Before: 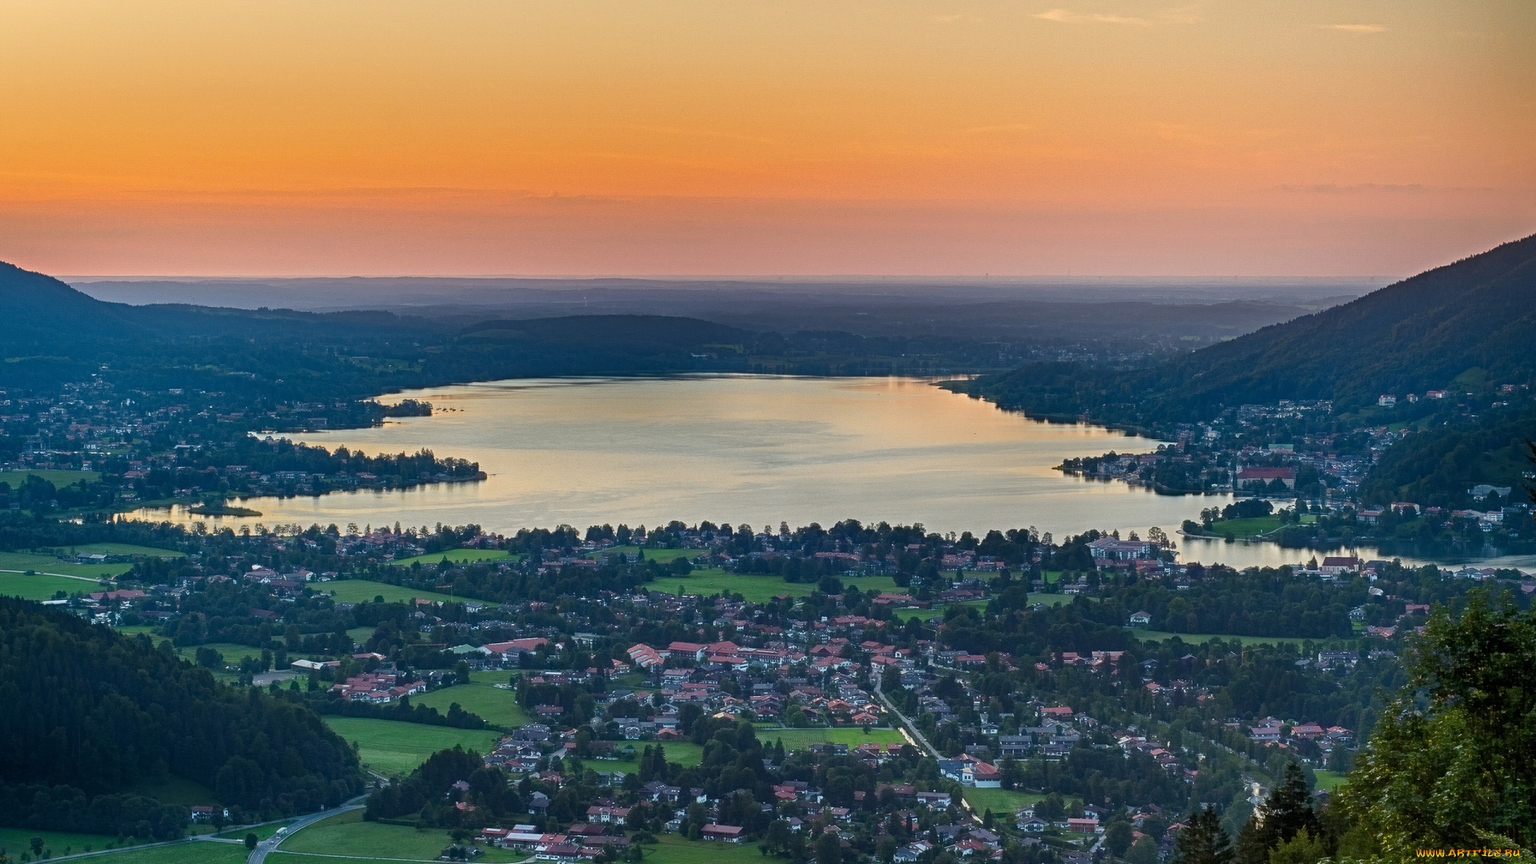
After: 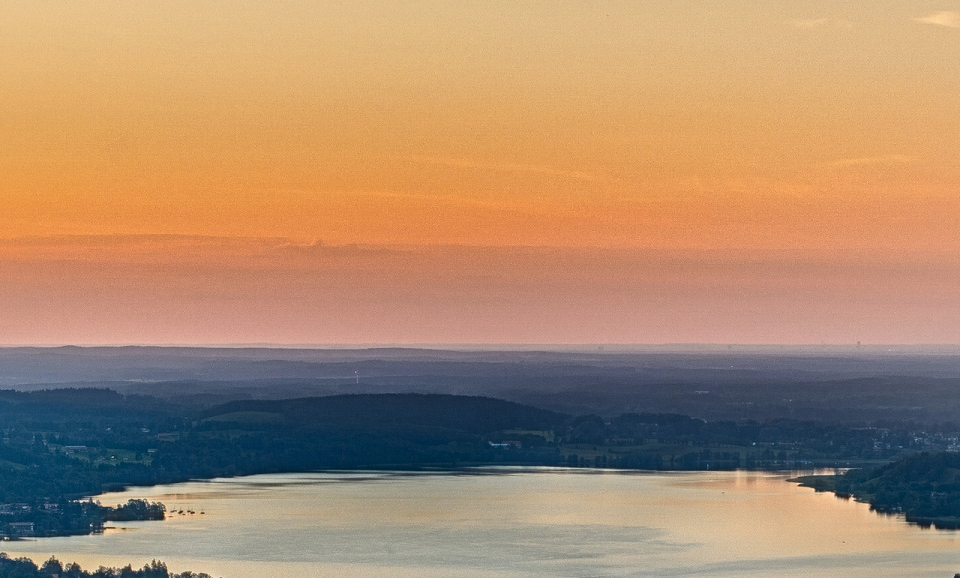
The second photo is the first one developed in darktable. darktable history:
local contrast: mode bilateral grid, contrast 20, coarseness 50, detail 161%, midtone range 0.2
contrast brightness saturation: saturation -0.05
crop: left 19.556%, right 30.401%, bottom 46.458%
